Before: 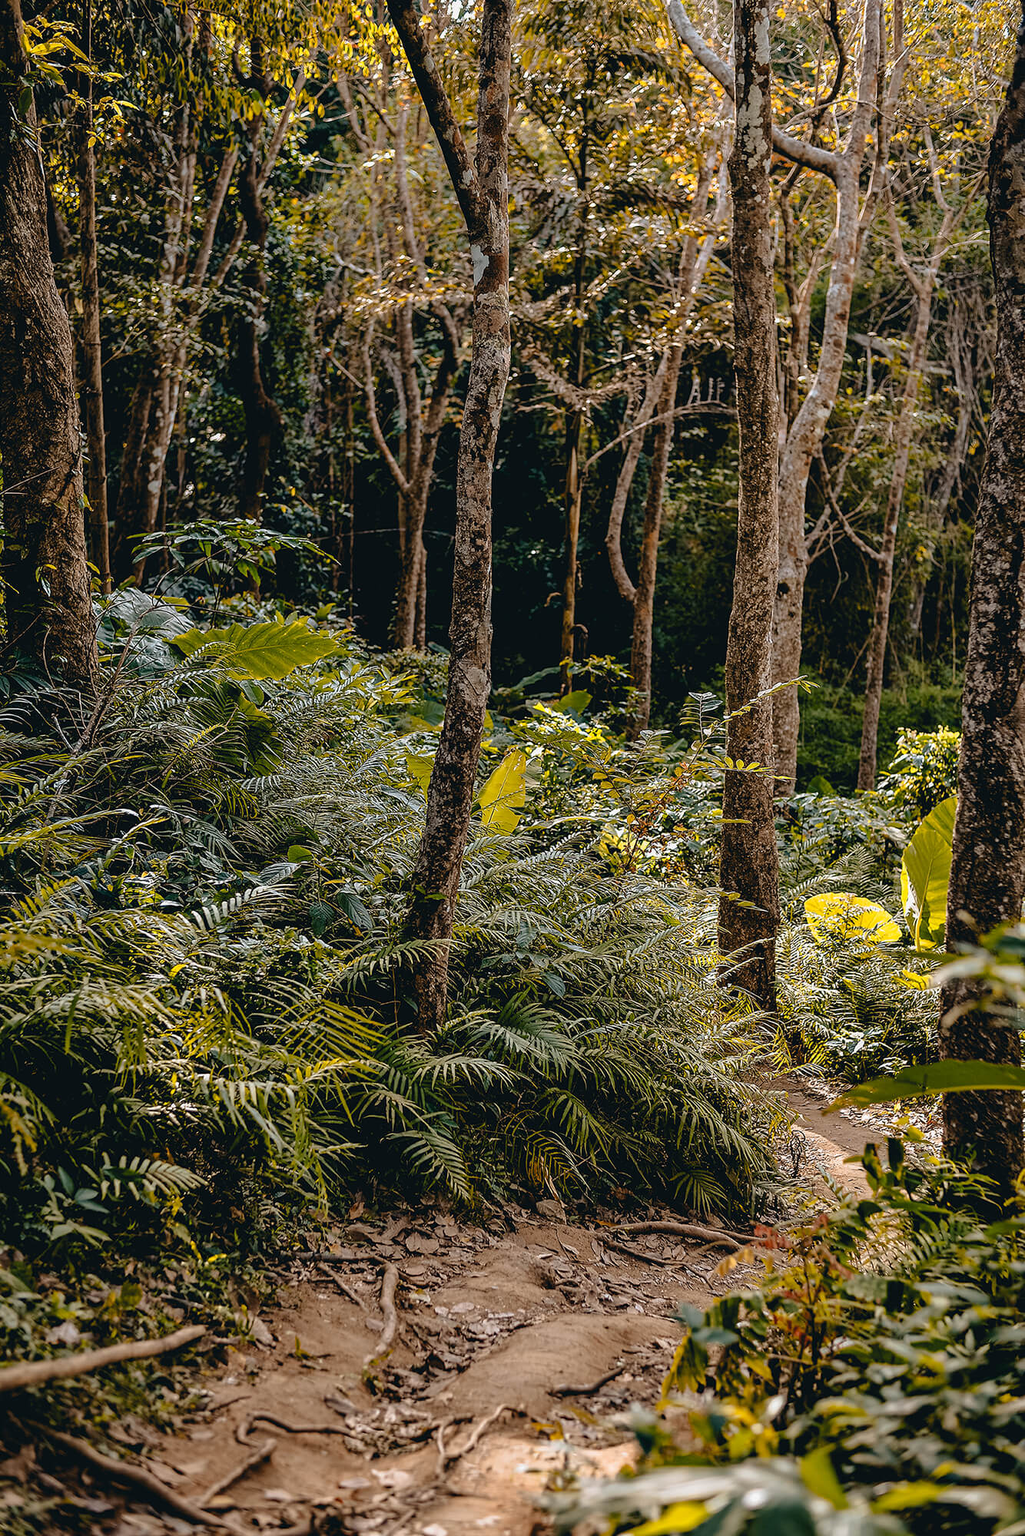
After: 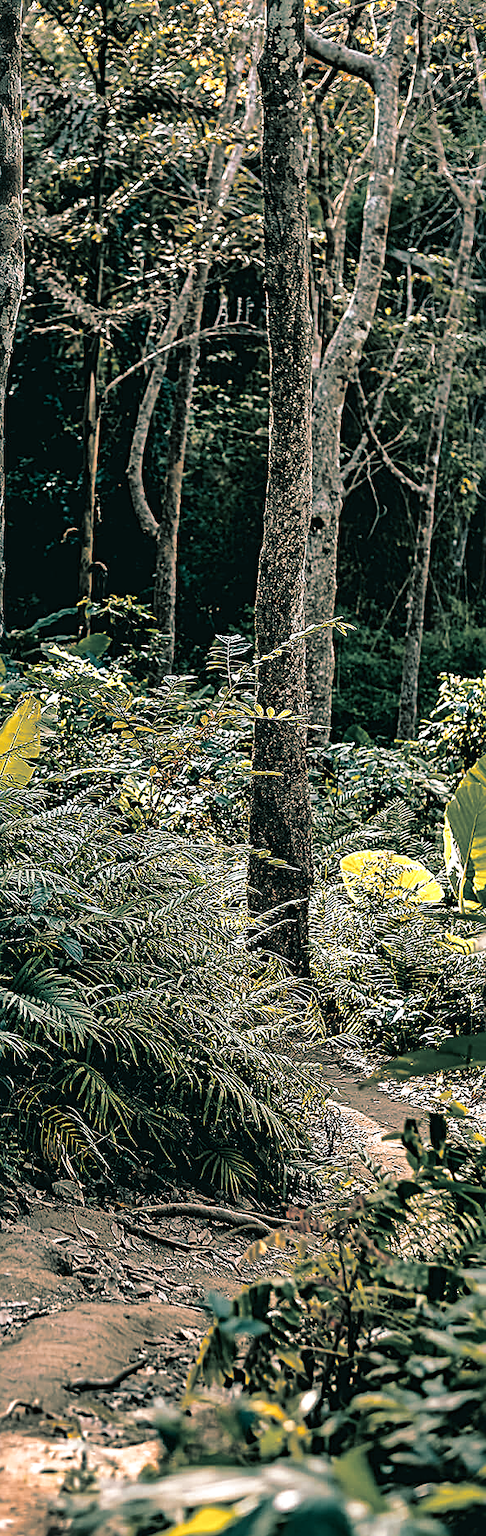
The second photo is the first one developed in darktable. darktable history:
color correction: highlights a* -3.28, highlights b* -6.24, shadows a* 3.1, shadows b* 5.19
crop: left 47.628%, top 6.643%, right 7.874%
sharpen: radius 3.119
shadows and highlights: shadows 22.7, highlights -48.71, soften with gaussian
color balance rgb: shadows lift › chroma 1%, shadows lift › hue 217.2°, power › hue 310.8°, highlights gain › chroma 2%, highlights gain › hue 44.4°, global offset › luminance 0.25%, global offset › hue 171.6°, perceptual saturation grading › global saturation 14.09%, perceptual saturation grading › highlights -30%, perceptual saturation grading › shadows 50.67%, global vibrance 25%, contrast 20%
split-toning: shadows › hue 186.43°, highlights › hue 49.29°, compress 30.29%
